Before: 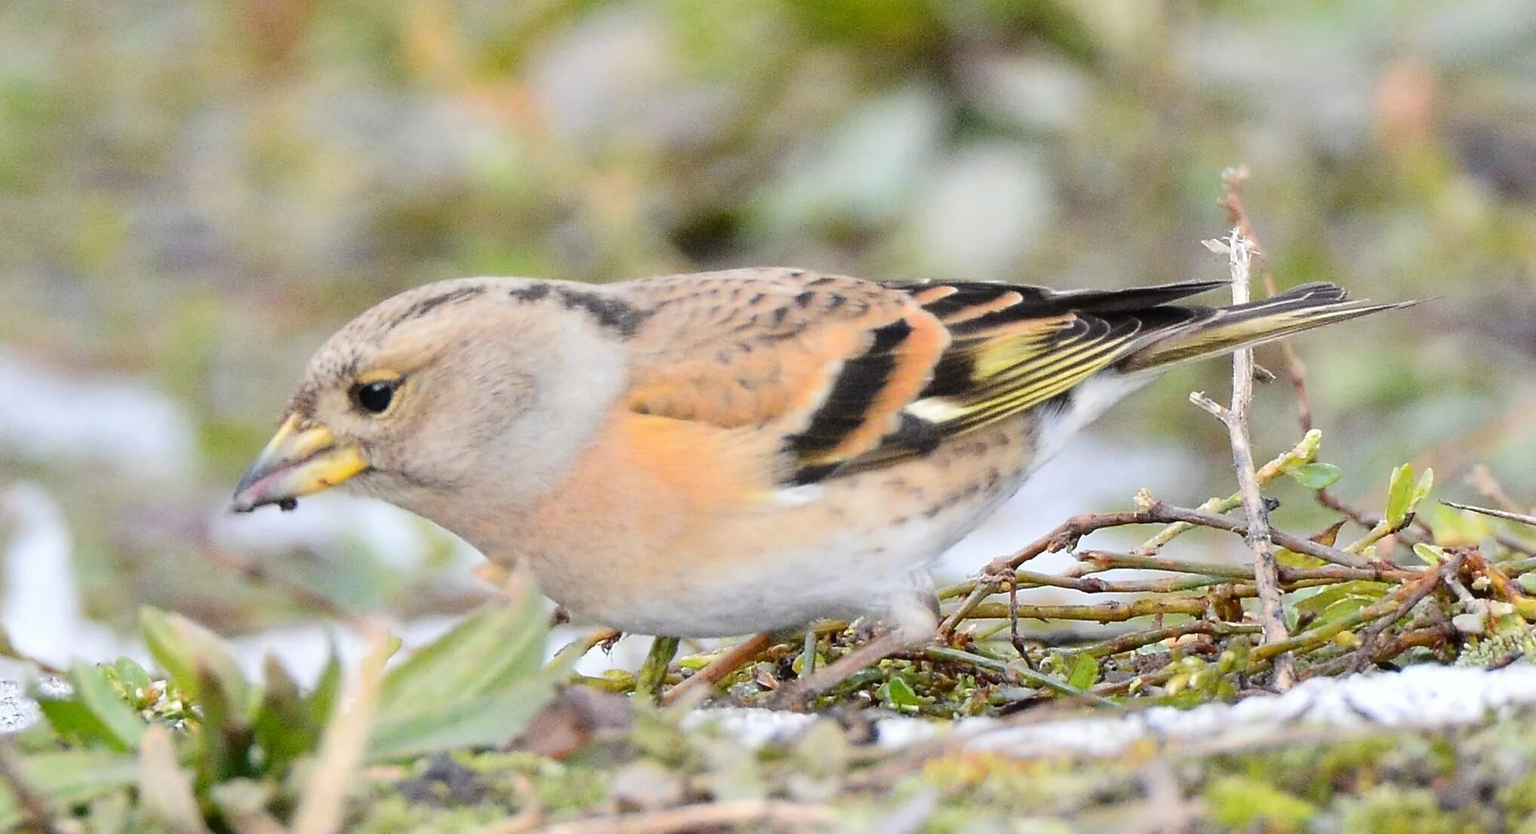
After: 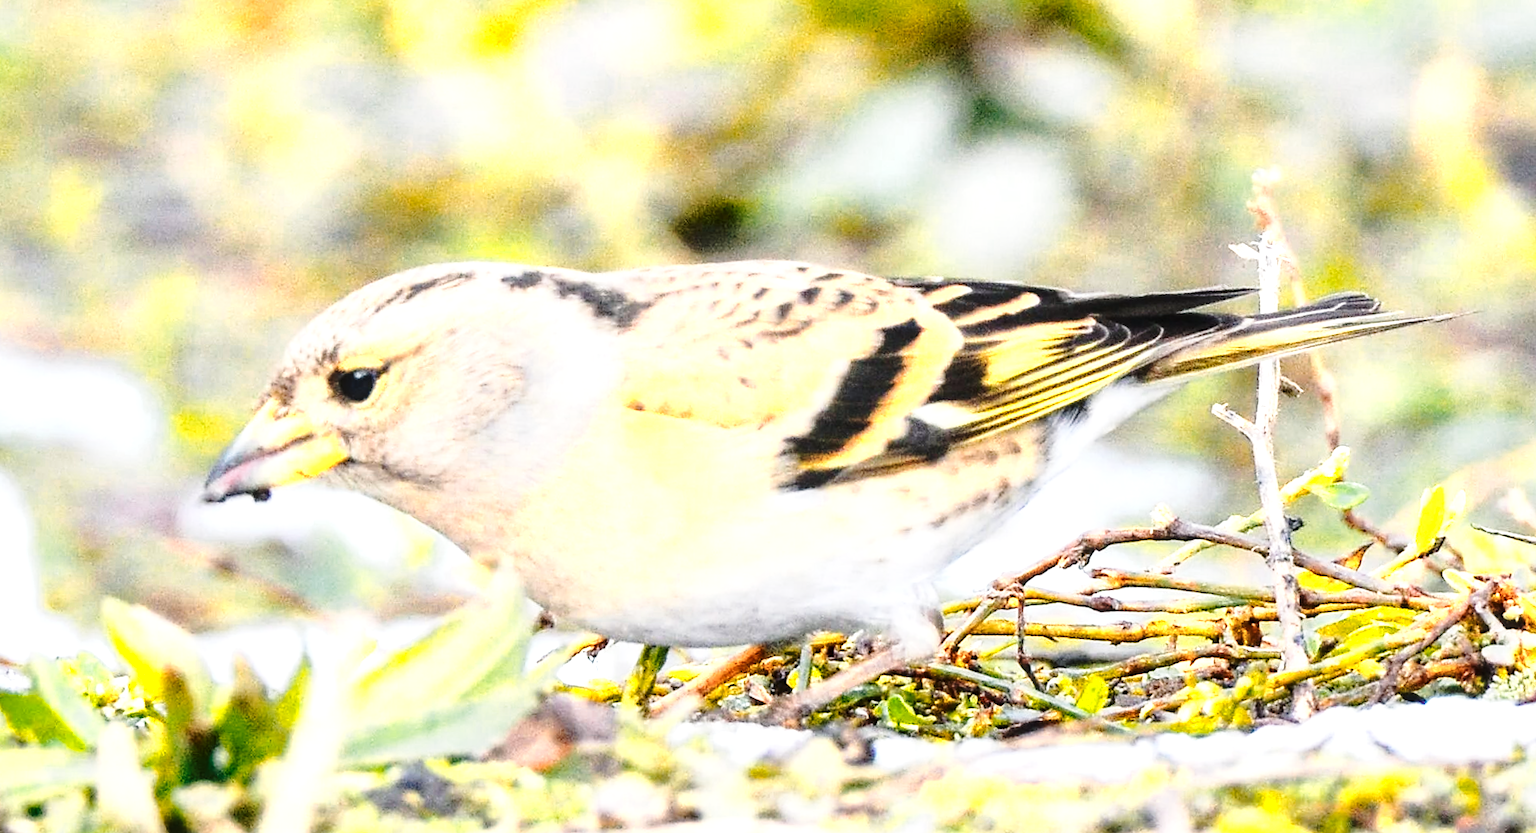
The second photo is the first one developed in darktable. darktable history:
crop and rotate: angle -1.6°
color balance rgb: shadows lift › chroma 2.053%, shadows lift › hue 214.64°, shadows fall-off 100.886%, linear chroma grading › global chroma 14.962%, perceptual saturation grading › global saturation -0.096%, perceptual brilliance grading › global brilliance -17.783%, perceptual brilliance grading › highlights 28.407%, mask middle-gray fulcrum 21.905%, global vibrance 43.195%
local contrast: on, module defaults
color zones: curves: ch0 [(0.018, 0.548) (0.197, 0.654) (0.425, 0.447) (0.605, 0.658) (0.732, 0.579)]; ch1 [(0.105, 0.531) (0.224, 0.531) (0.386, 0.39) (0.618, 0.456) (0.732, 0.456) (0.956, 0.421)]; ch2 [(0.039, 0.583) (0.215, 0.465) (0.399, 0.544) (0.465, 0.548) (0.614, 0.447) (0.724, 0.43) (0.882, 0.623) (0.956, 0.632)]
base curve: curves: ch0 [(0, 0) (0.028, 0.03) (0.121, 0.232) (0.46, 0.748) (0.859, 0.968) (1, 1)], preserve colors none
